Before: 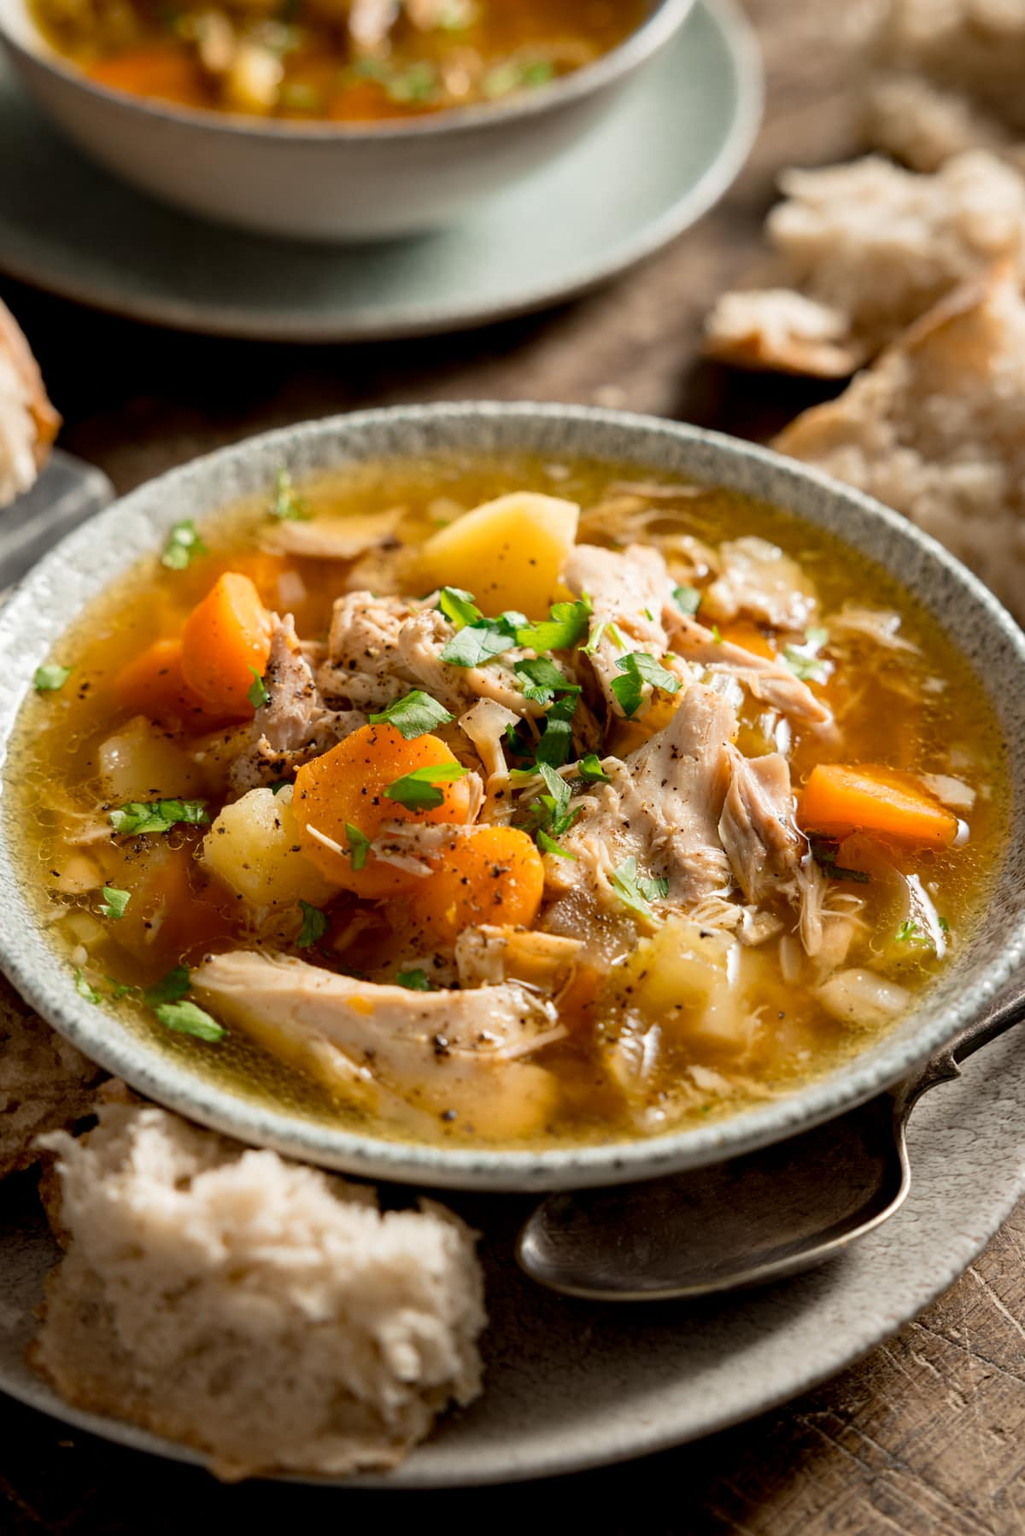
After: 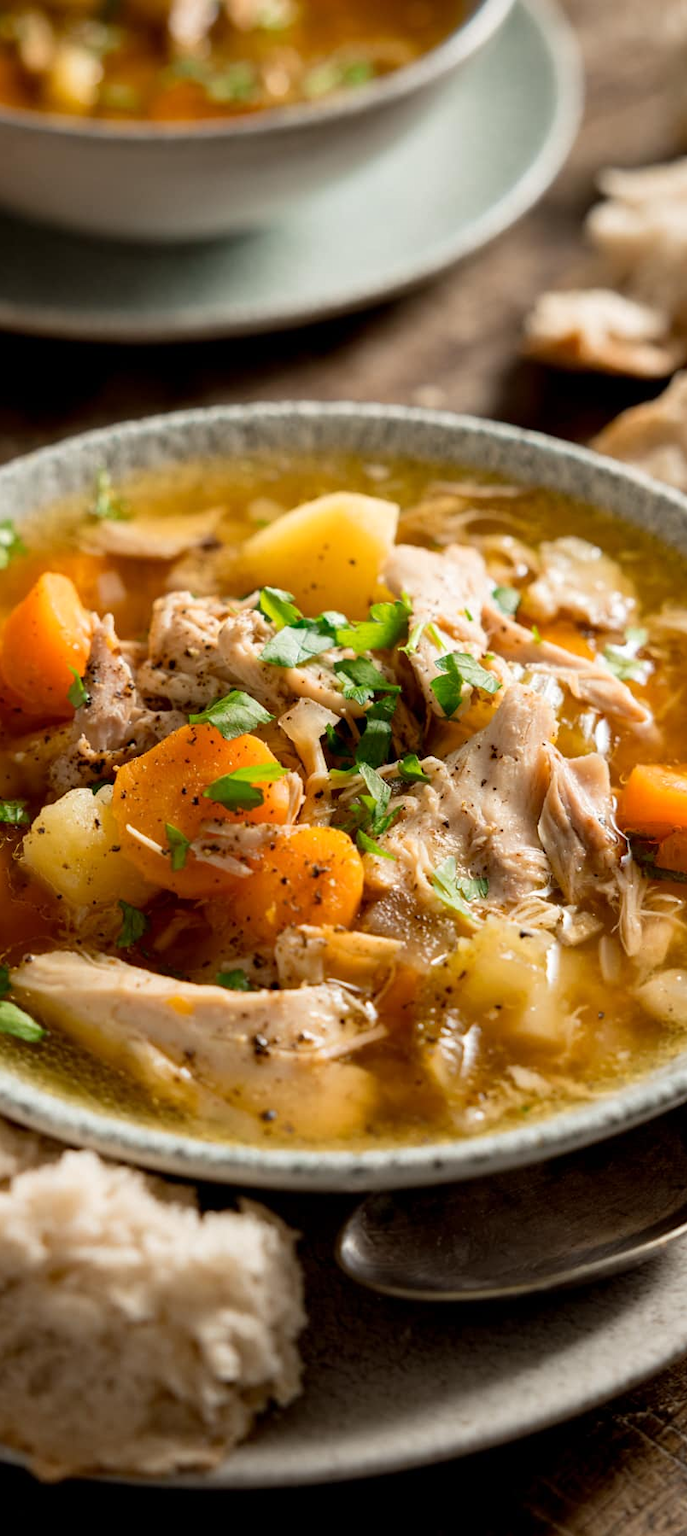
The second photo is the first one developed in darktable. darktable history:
crop and rotate: left 17.584%, right 15.307%
tone equalizer: on, module defaults
